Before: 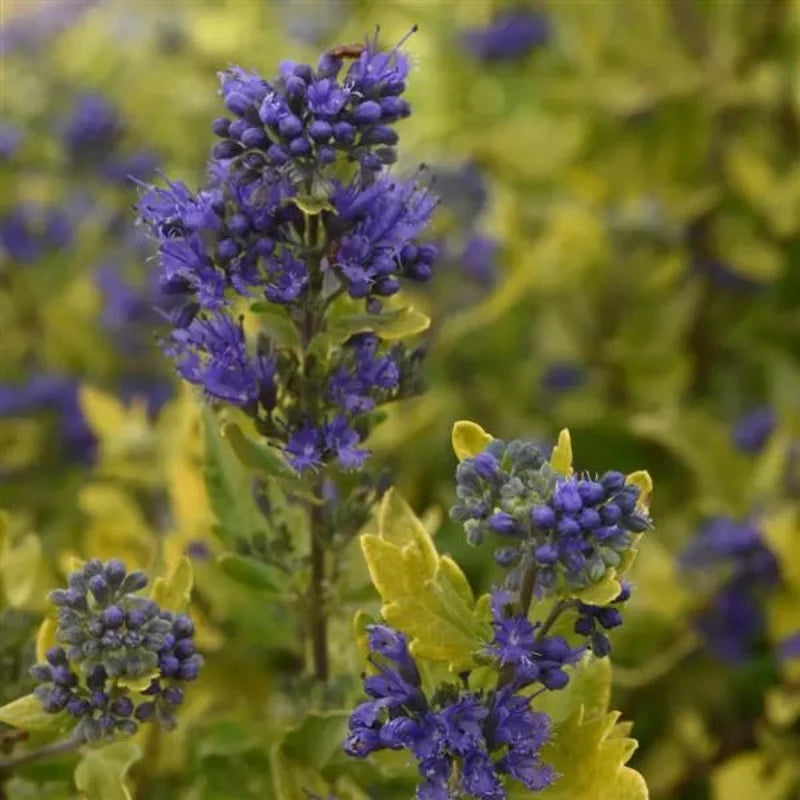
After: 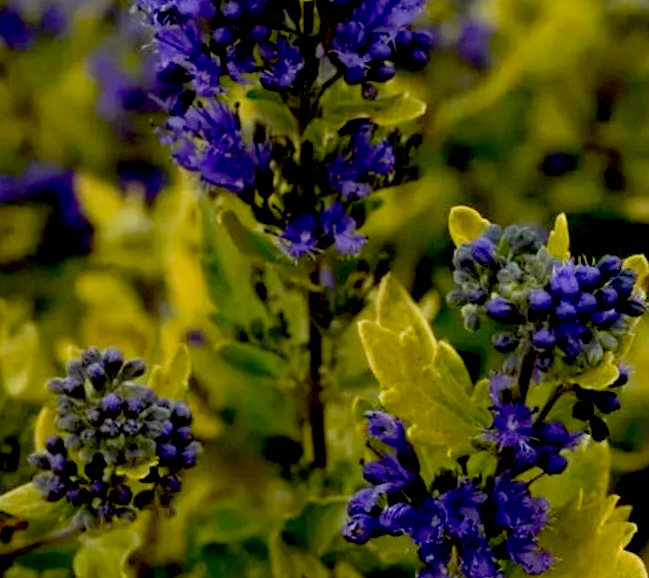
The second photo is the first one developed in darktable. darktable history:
crop: top 26.531%, right 17.959%
exposure: black level correction 0.056, exposure -0.039 EV, compensate highlight preservation false
rotate and perspective: rotation -0.45°, automatic cropping original format, crop left 0.008, crop right 0.992, crop top 0.012, crop bottom 0.988
